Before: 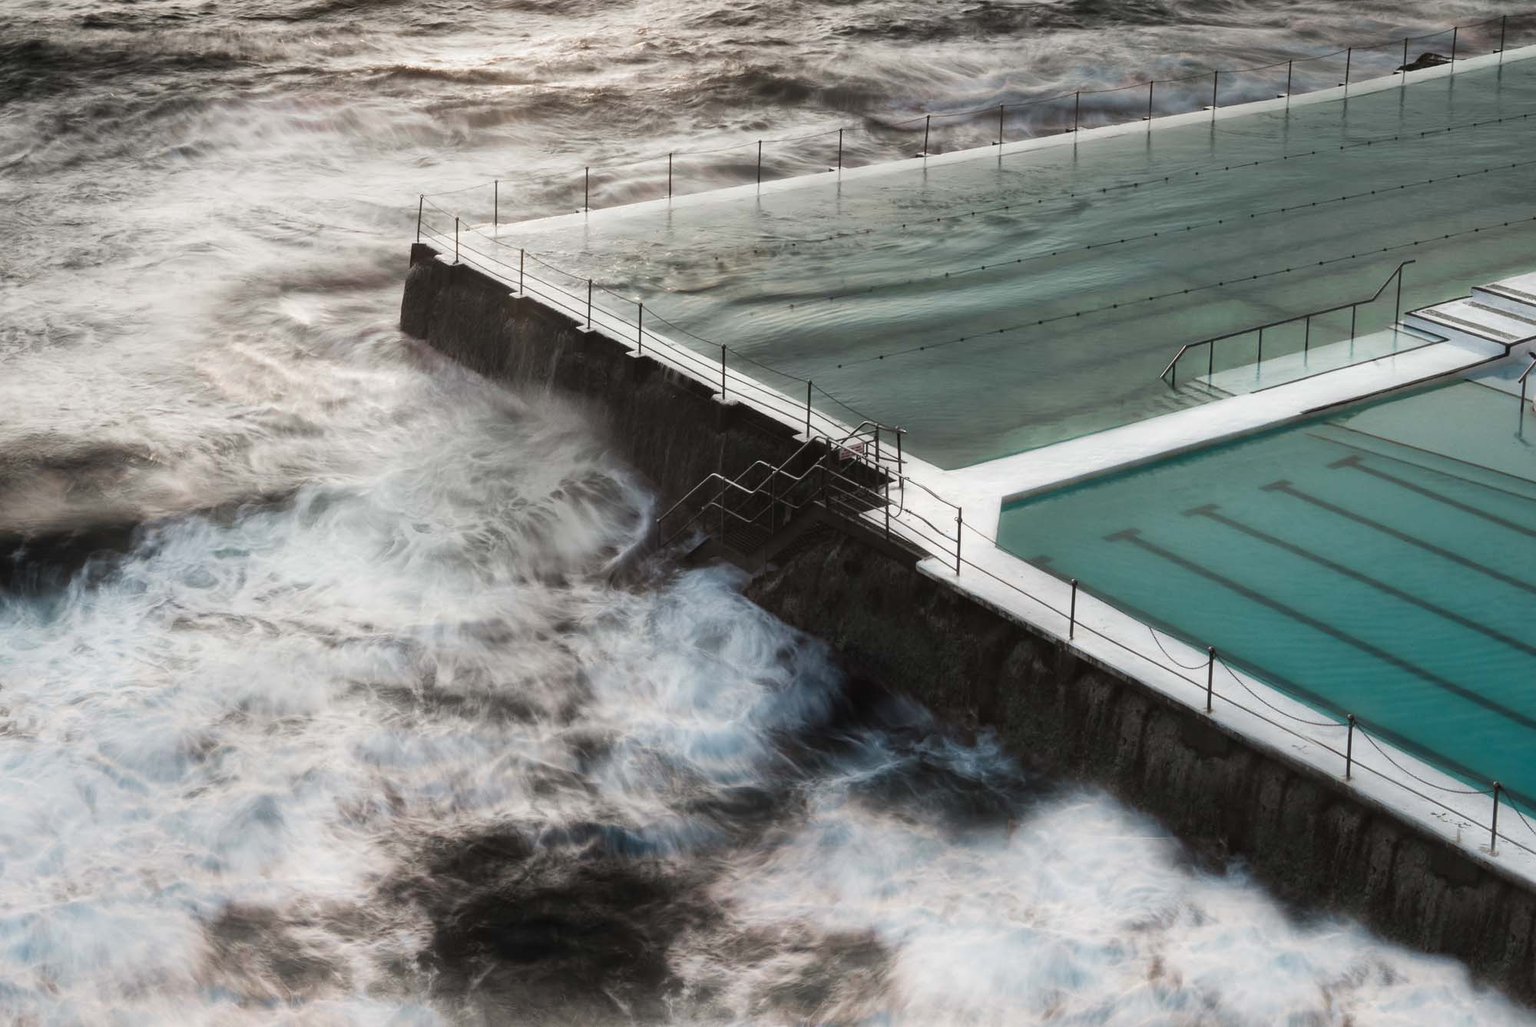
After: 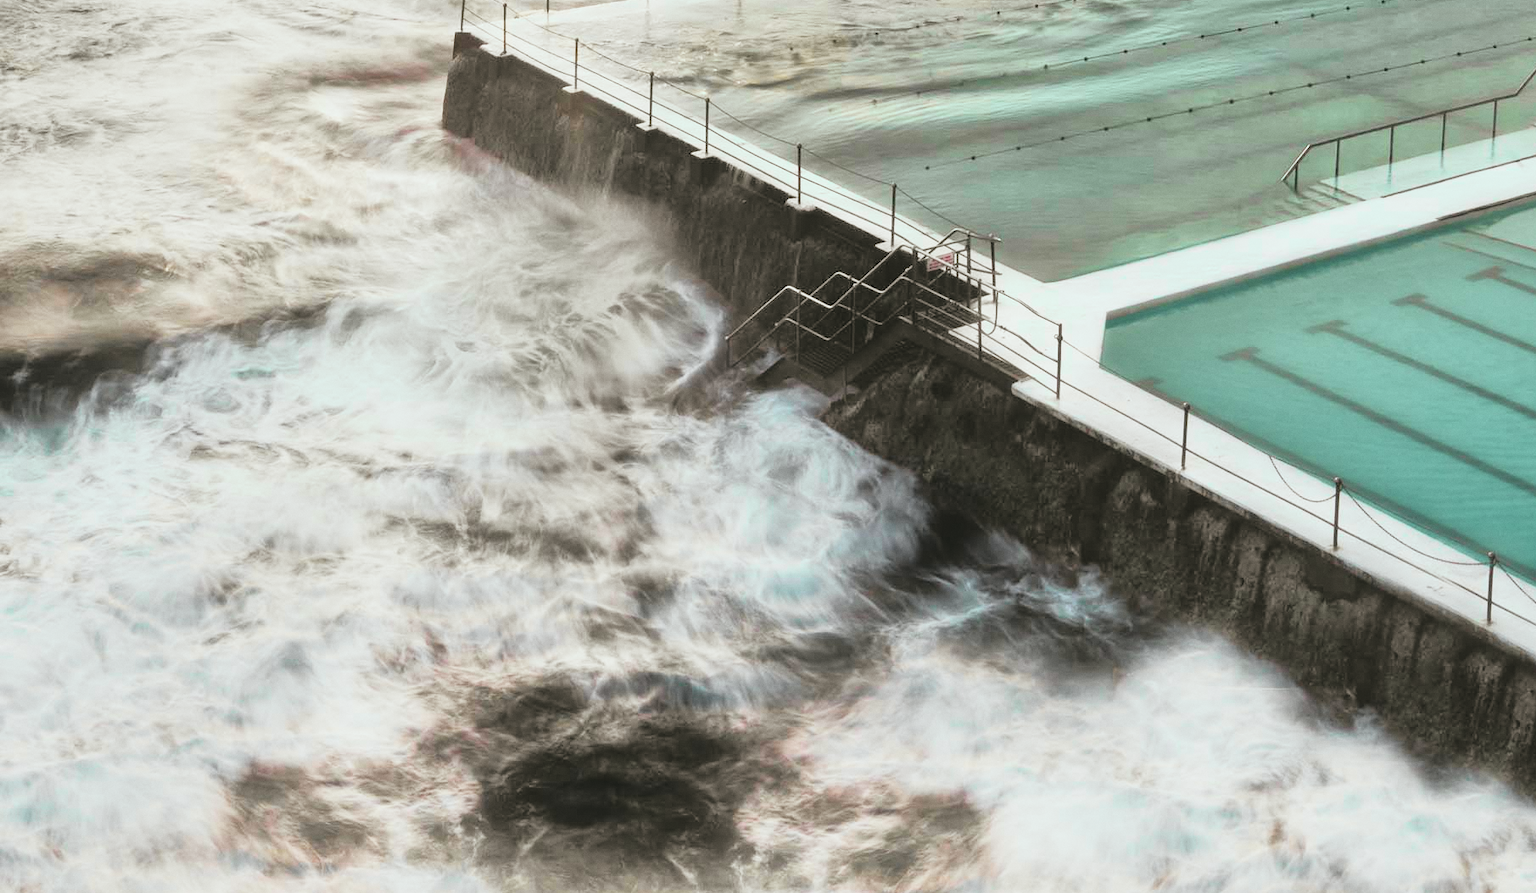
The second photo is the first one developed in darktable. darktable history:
grain: coarseness 0.09 ISO, strength 10%
exposure: black level correction -0.015, exposure -0.125 EV, compensate highlight preservation false
contrast brightness saturation: contrast 0.18, saturation 0.3
crop: top 20.916%, right 9.437%, bottom 0.316%
tone equalizer: -7 EV 0.15 EV, -6 EV 0.6 EV, -5 EV 1.15 EV, -4 EV 1.33 EV, -3 EV 1.15 EV, -2 EV 0.6 EV, -1 EV 0.15 EV, mask exposure compensation -0.5 EV
tone curve: curves: ch0 [(0, 0) (0.135, 0.09) (0.326, 0.386) (0.489, 0.573) (0.663, 0.749) (0.854, 0.897) (1, 0.974)]; ch1 [(0, 0) (0.366, 0.367) (0.475, 0.453) (0.494, 0.493) (0.504, 0.497) (0.544, 0.569) (0.562, 0.605) (0.622, 0.694) (1, 1)]; ch2 [(0, 0) (0.333, 0.346) (0.375, 0.375) (0.424, 0.43) (0.476, 0.492) (0.502, 0.503) (0.533, 0.534) (0.572, 0.603) (0.605, 0.656) (0.641, 0.709) (1, 1)], color space Lab, independent channels, preserve colors none
color balance: lift [1, 0.994, 1.002, 1.006], gamma [0.957, 1.081, 1.016, 0.919], gain [0.97, 0.972, 1.01, 1.028], input saturation 91.06%, output saturation 79.8%
